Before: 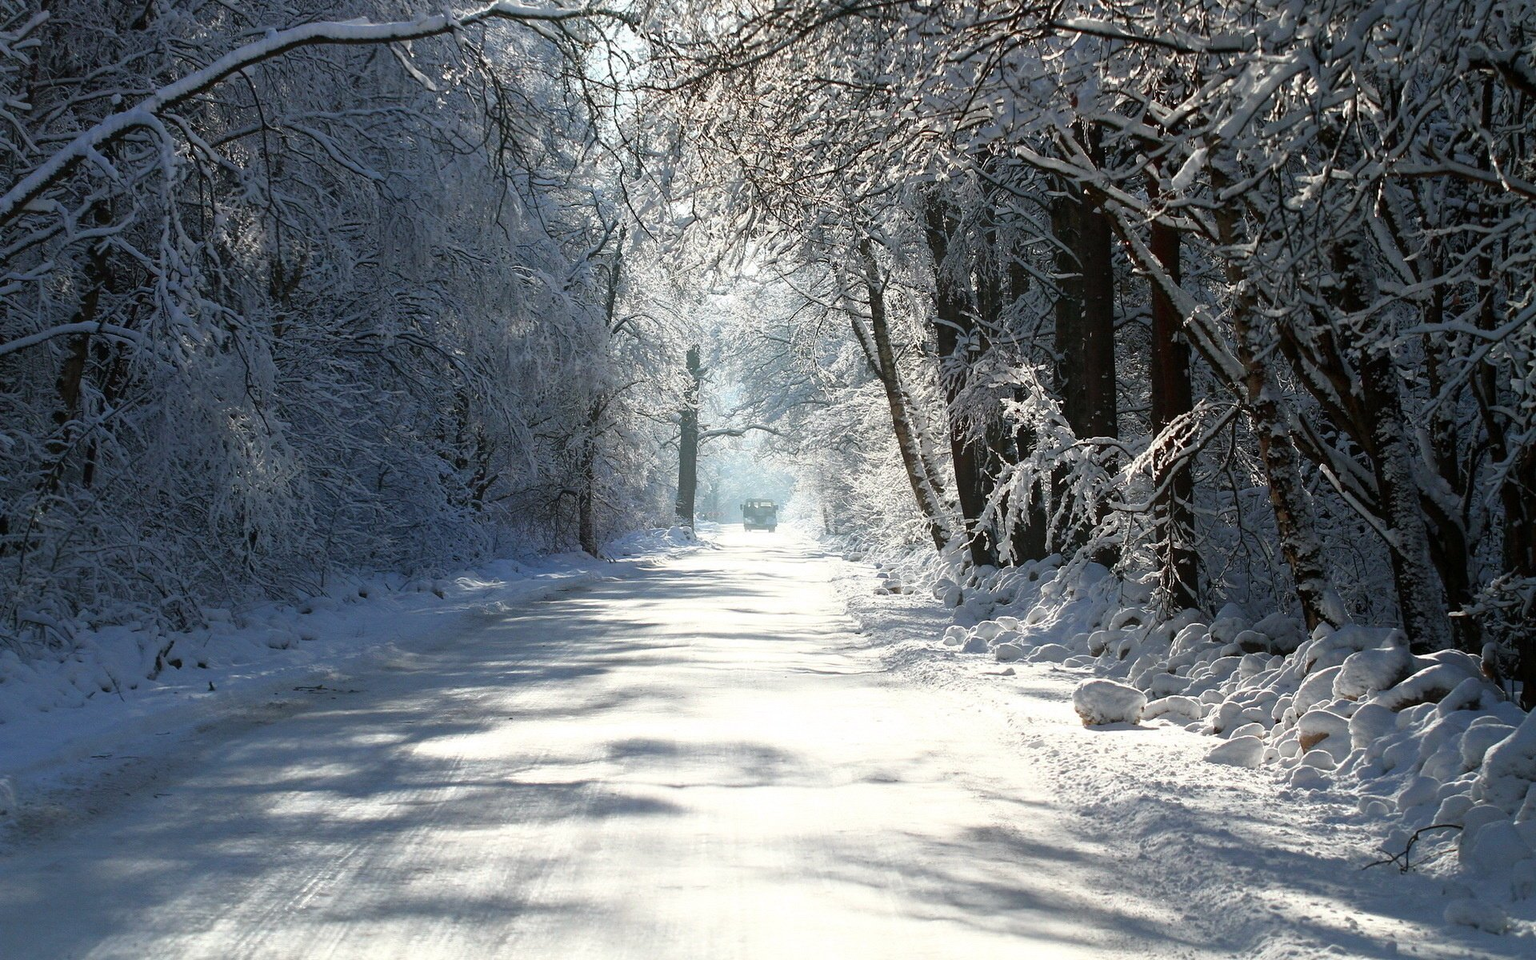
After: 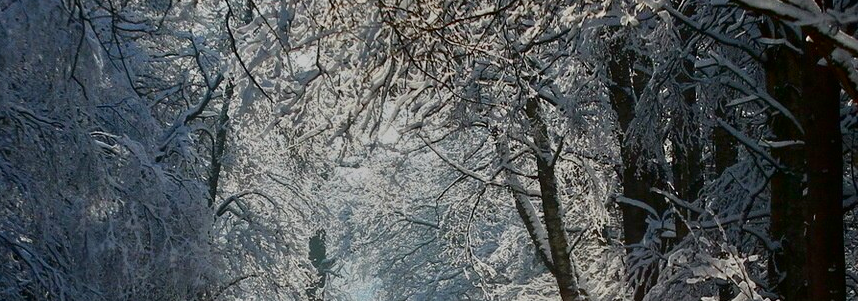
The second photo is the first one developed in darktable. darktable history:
crop: left 28.64%, top 16.832%, right 26.637%, bottom 58.055%
tone equalizer: -8 EV -0.002 EV, -7 EV 0.005 EV, -6 EV -0.008 EV, -5 EV 0.007 EV, -4 EV -0.042 EV, -3 EV -0.233 EV, -2 EV -0.662 EV, -1 EV -0.983 EV, +0 EV -0.969 EV, smoothing diameter 2%, edges refinement/feathering 20, mask exposure compensation -1.57 EV, filter diffusion 5
contrast brightness saturation: contrast 0.12, brightness -0.12, saturation 0.2
